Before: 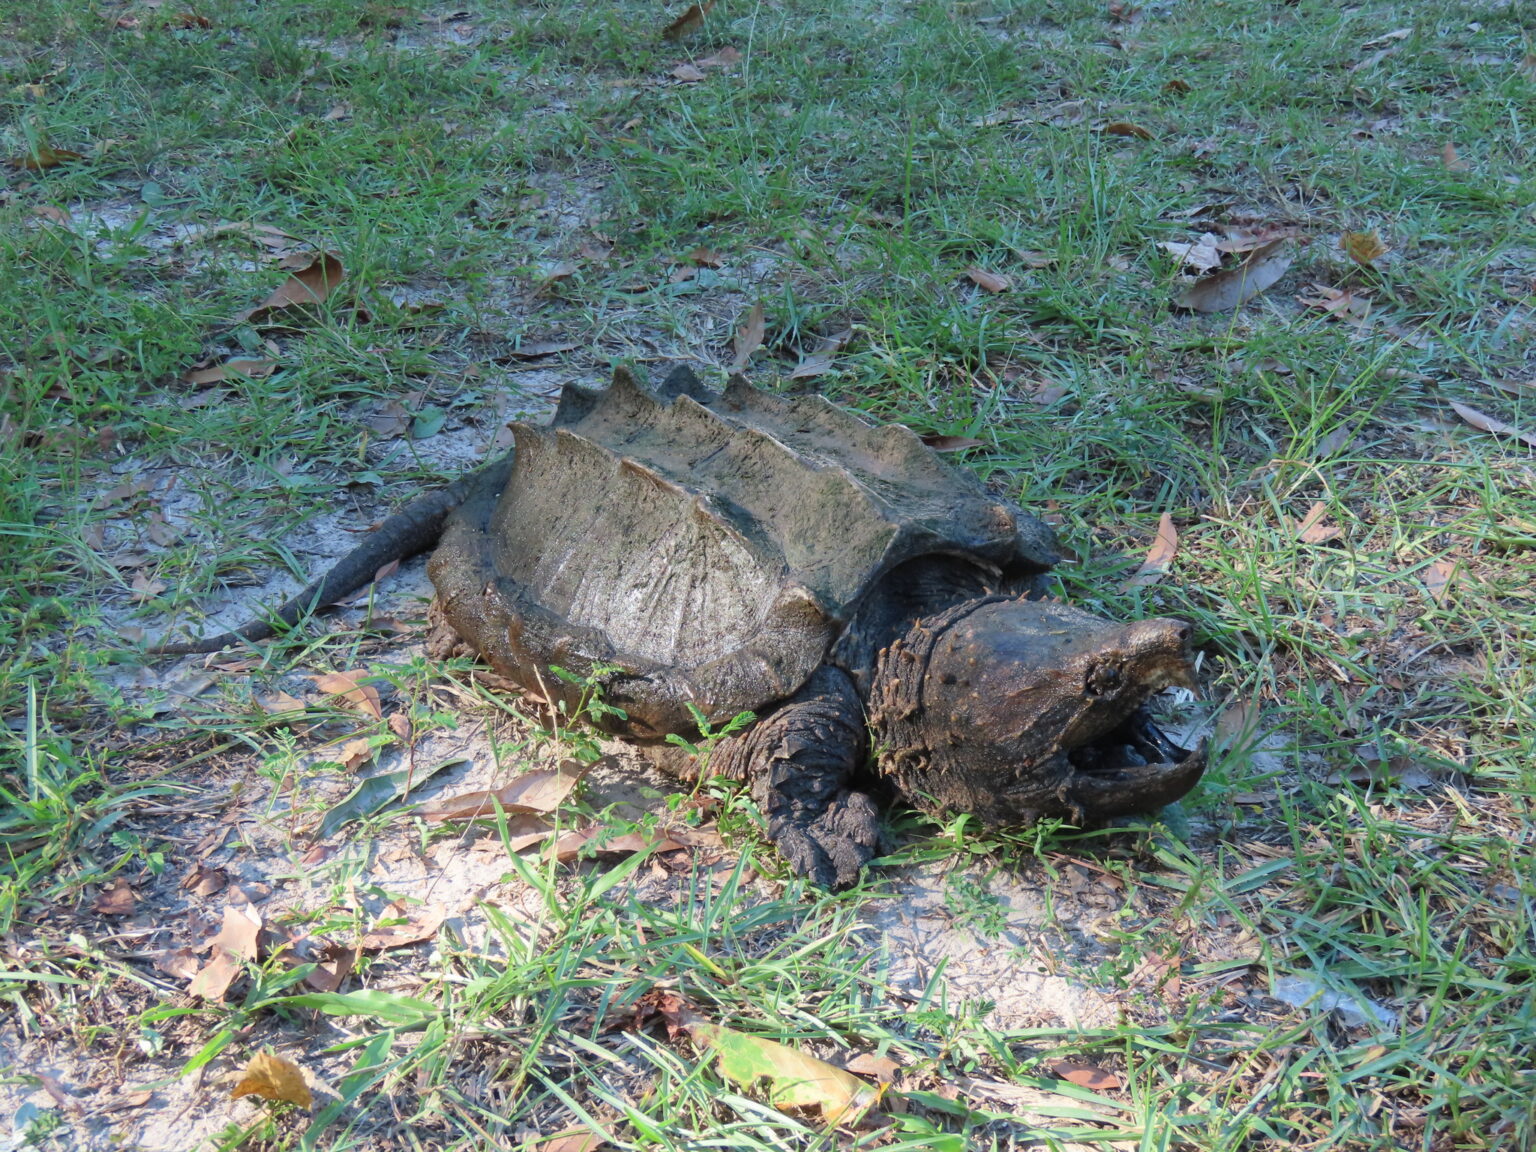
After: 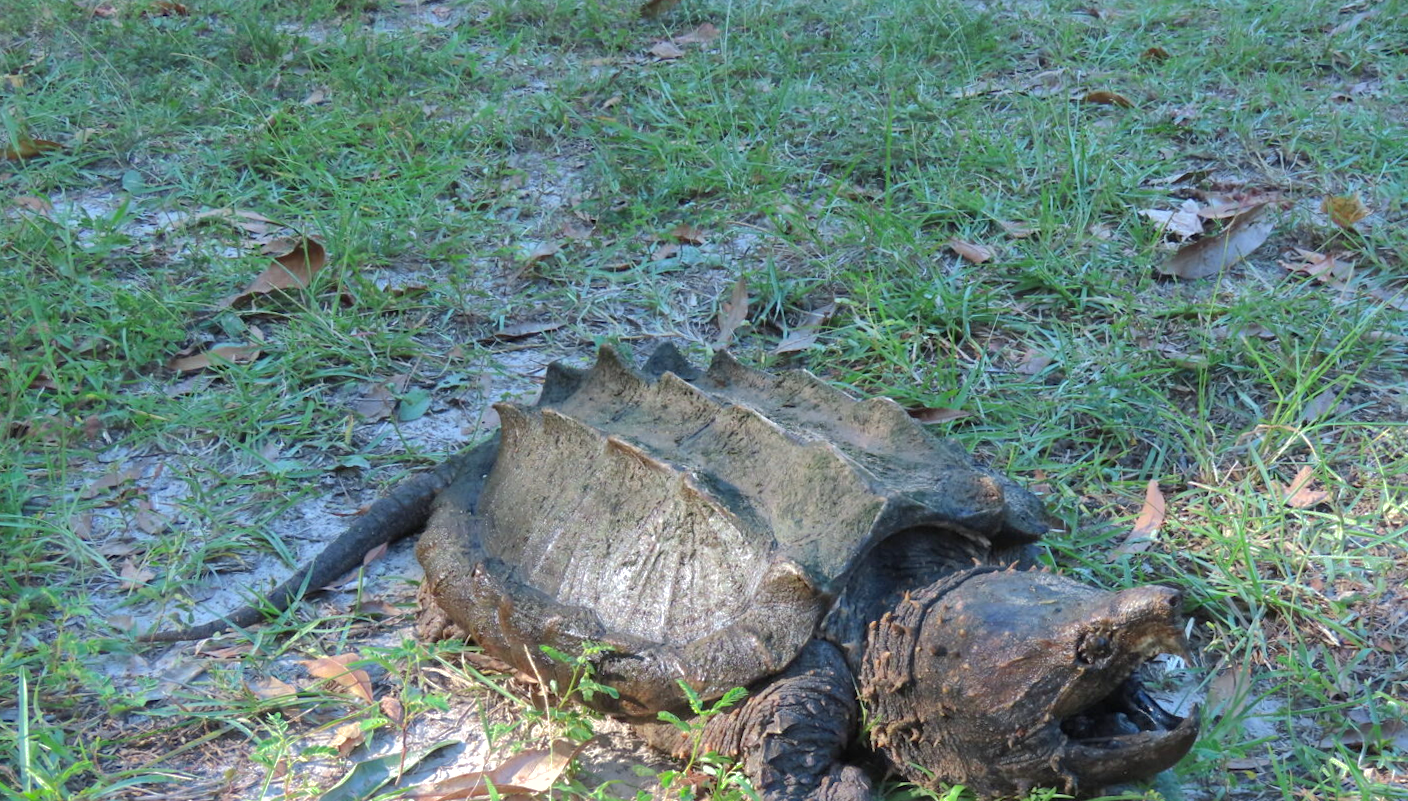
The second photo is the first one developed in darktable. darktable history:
white balance: red 0.986, blue 1.01
shadows and highlights: shadows 40, highlights -60
exposure: black level correction 0.001, exposure 0.5 EV, compensate exposure bias true, compensate highlight preservation false
rotate and perspective: rotation -1.17°, automatic cropping off
crop: left 1.509%, top 3.452%, right 7.696%, bottom 28.452%
